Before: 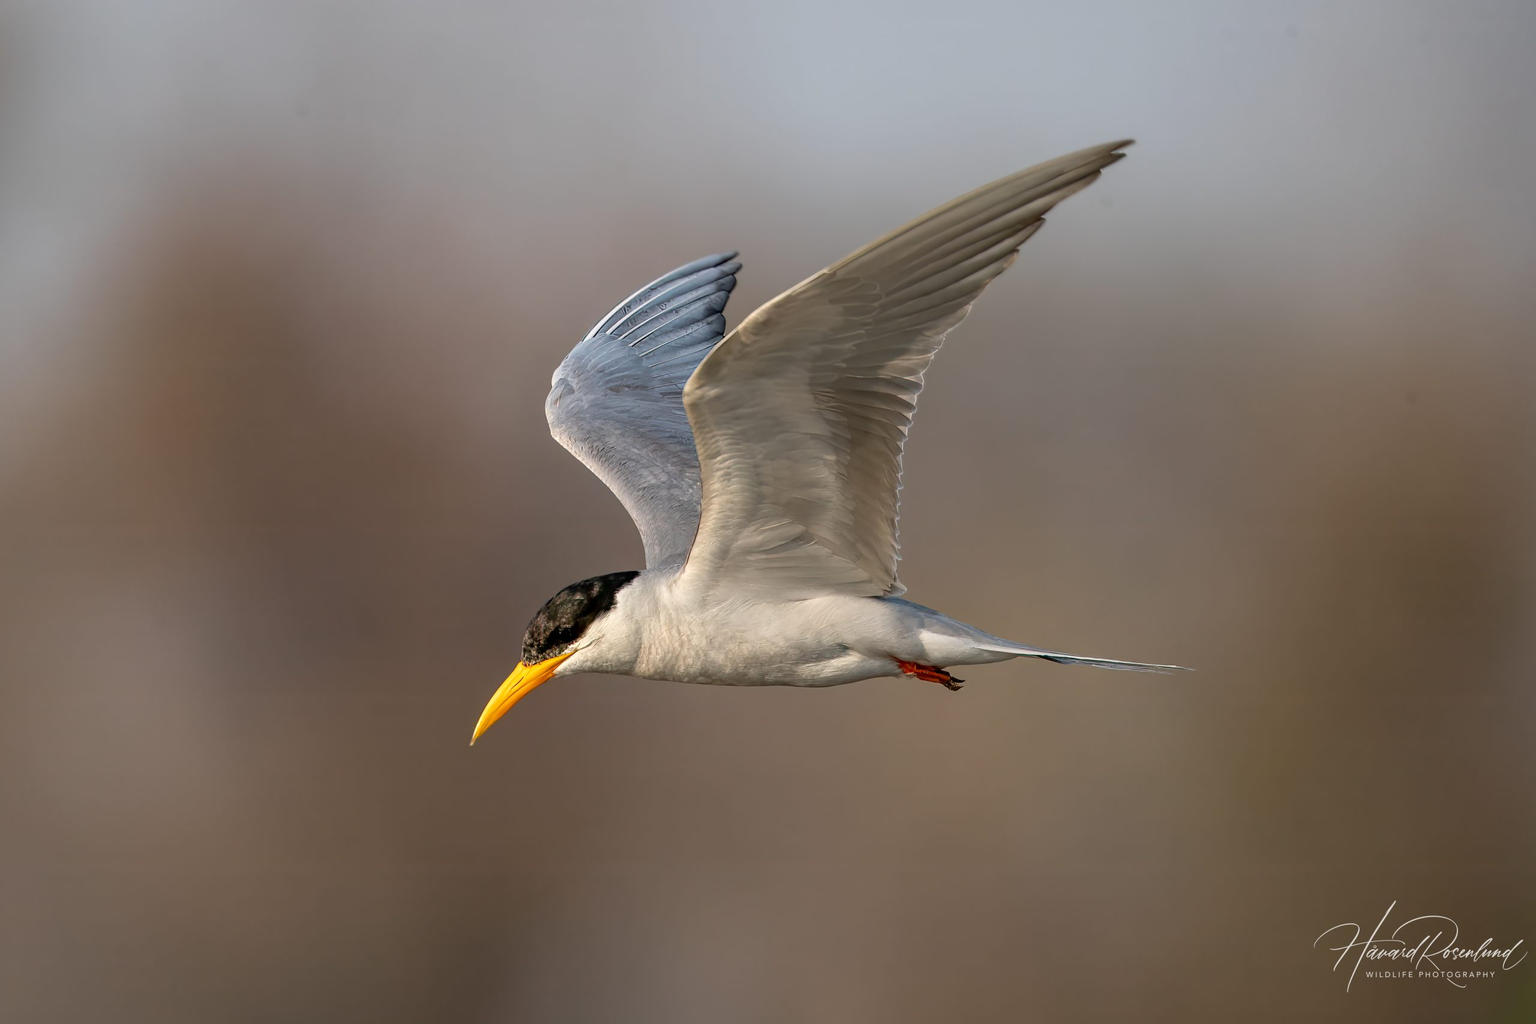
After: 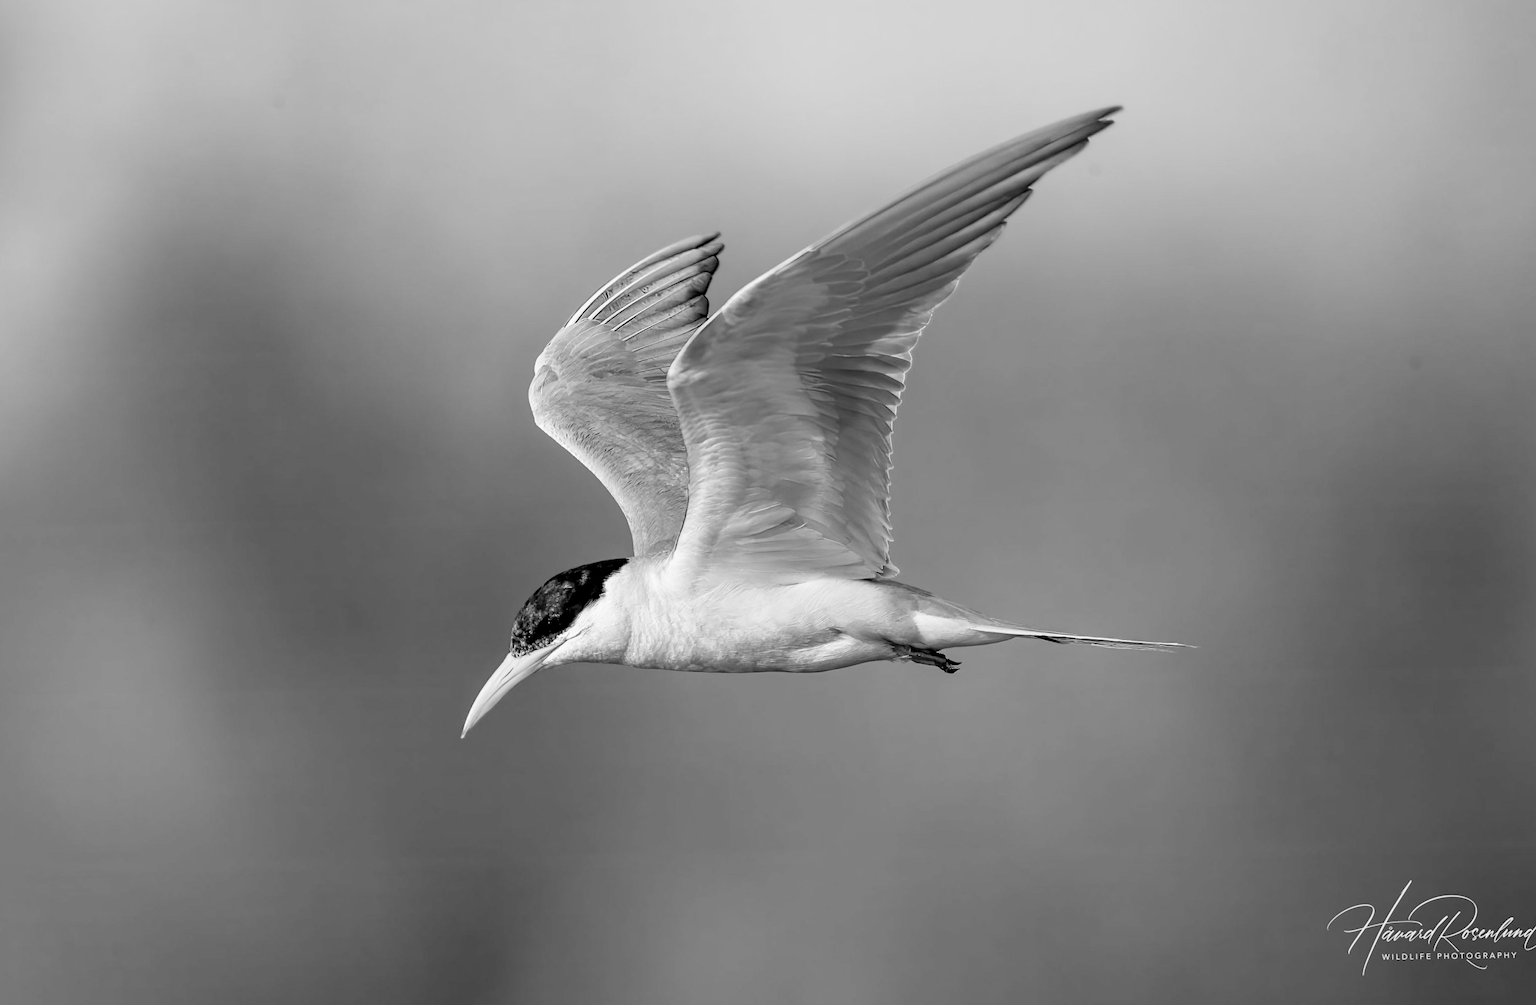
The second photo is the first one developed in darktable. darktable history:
monochrome: on, module defaults
rotate and perspective: rotation -1.32°, lens shift (horizontal) -0.031, crop left 0.015, crop right 0.985, crop top 0.047, crop bottom 0.982
filmic rgb: middle gray luminance 12.74%, black relative exposure -10.13 EV, white relative exposure 3.47 EV, threshold 6 EV, target black luminance 0%, hardness 5.74, latitude 44.69%, contrast 1.221, highlights saturation mix 5%, shadows ↔ highlights balance 26.78%, add noise in highlights 0, preserve chrominance no, color science v3 (2019), use custom middle-gray values true, iterations of high-quality reconstruction 0, contrast in highlights soft, enable highlight reconstruction true
